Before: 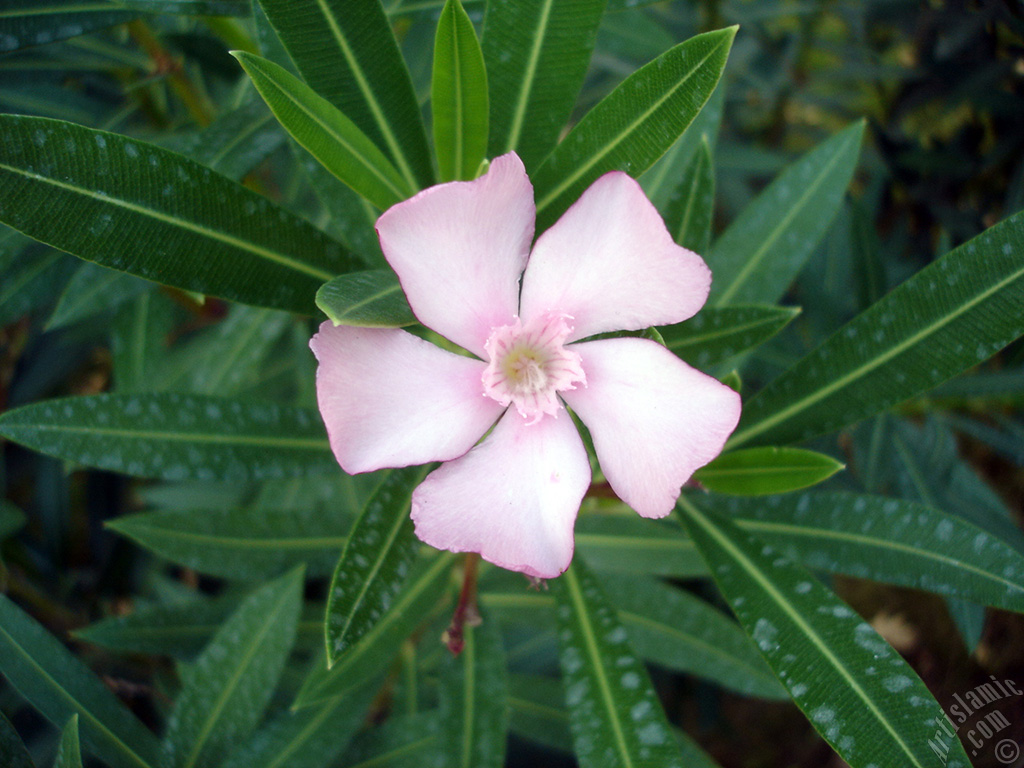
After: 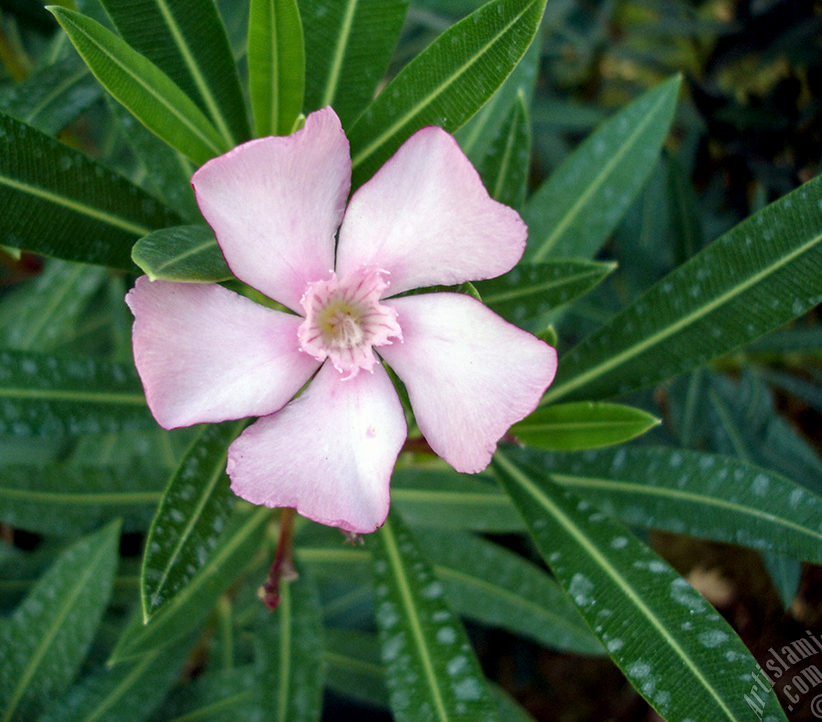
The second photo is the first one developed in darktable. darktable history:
haze removal: compatibility mode true, adaptive false
crop and rotate: left 18%, top 5.971%, right 1.706%
local contrast: highlights 23%, detail 130%
